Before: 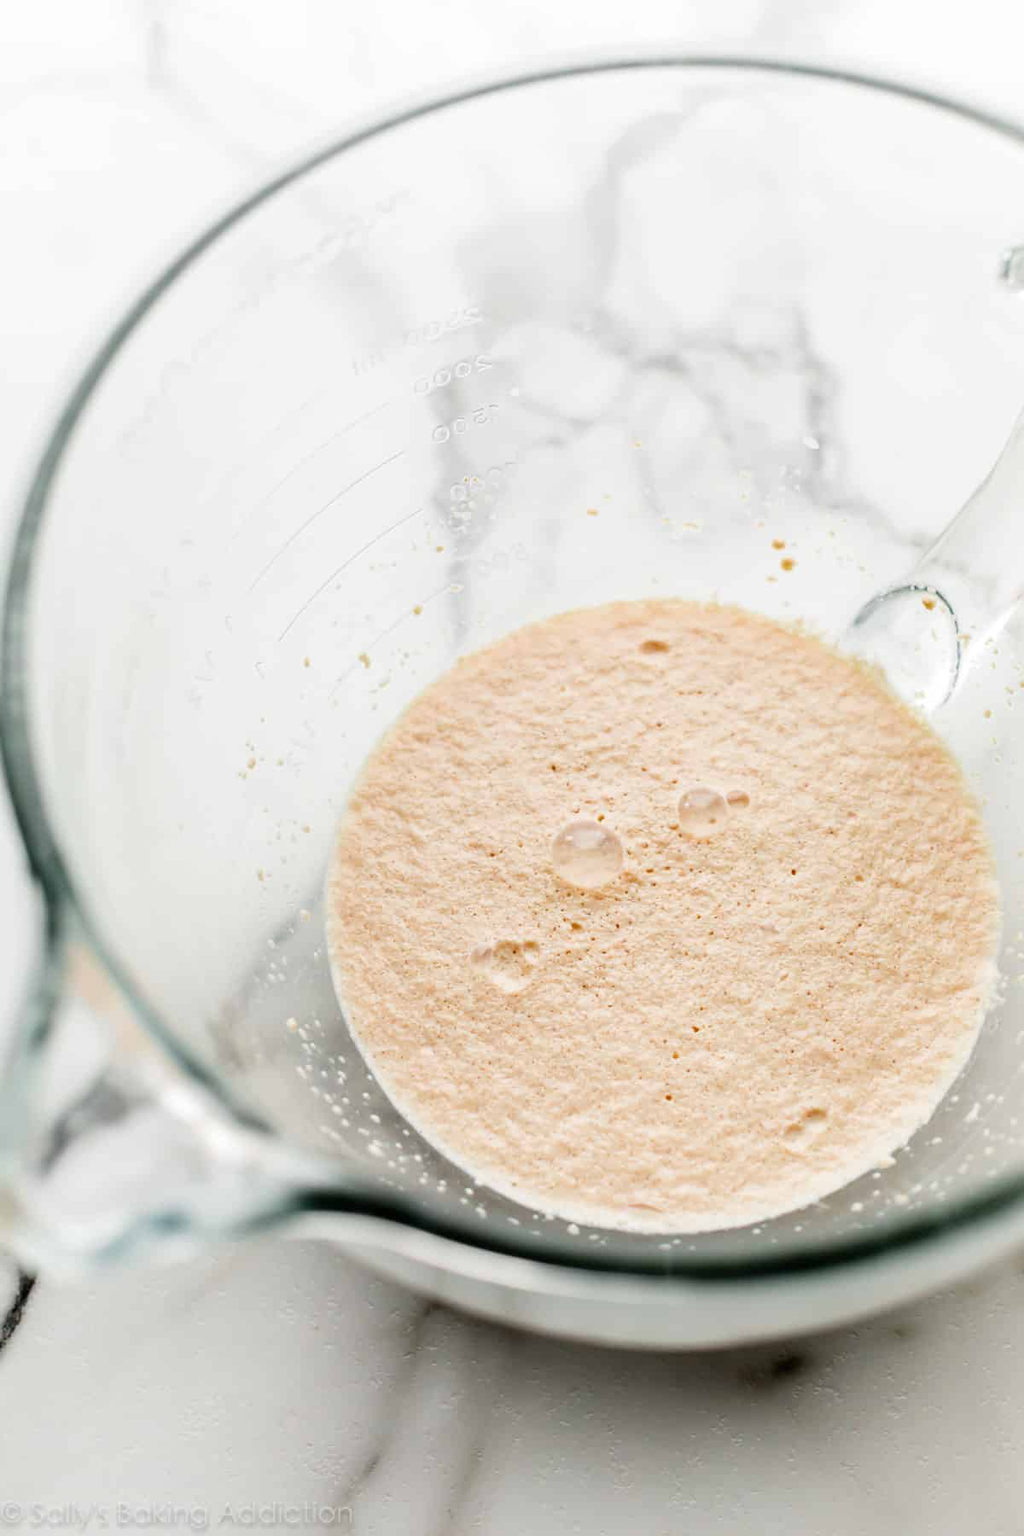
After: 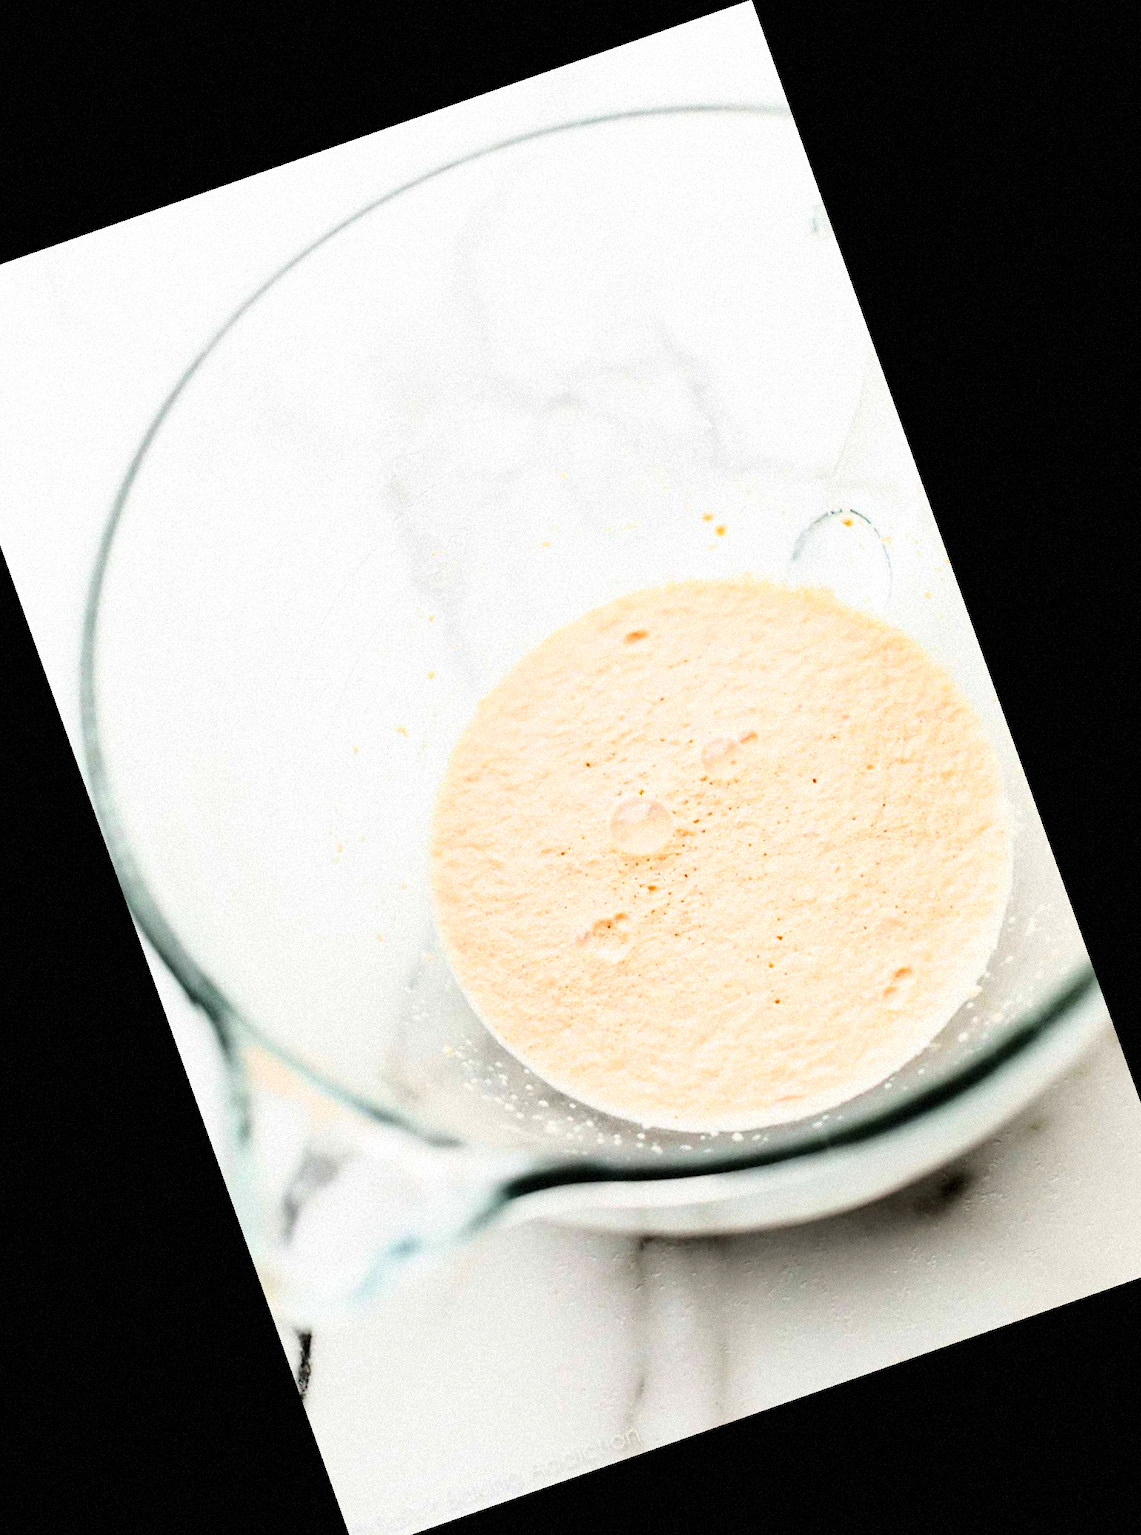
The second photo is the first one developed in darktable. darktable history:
grain: mid-tones bias 0%
base curve: curves: ch0 [(0, 0) (0.028, 0.03) (0.121, 0.232) (0.46, 0.748) (0.859, 0.968) (1, 1)]
crop and rotate: angle 19.43°, left 6.812%, right 4.125%, bottom 1.087%
